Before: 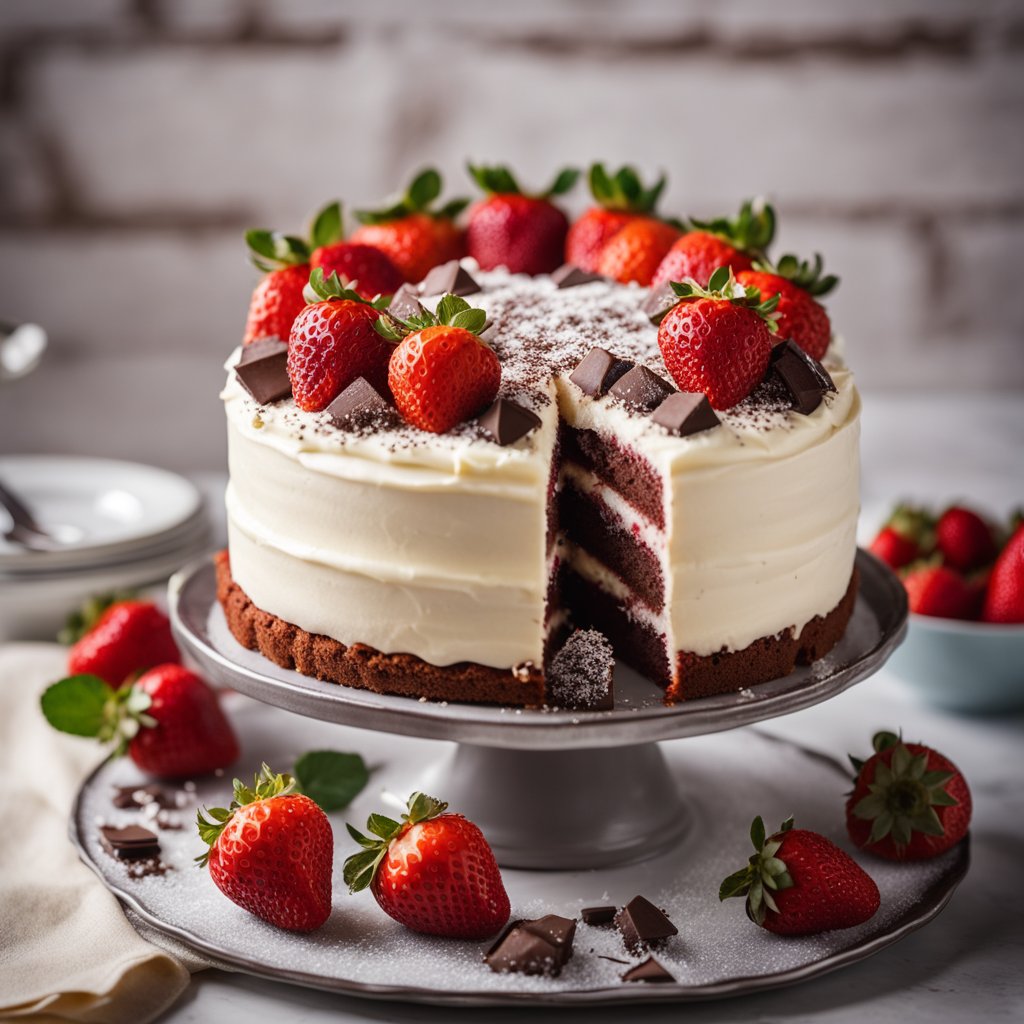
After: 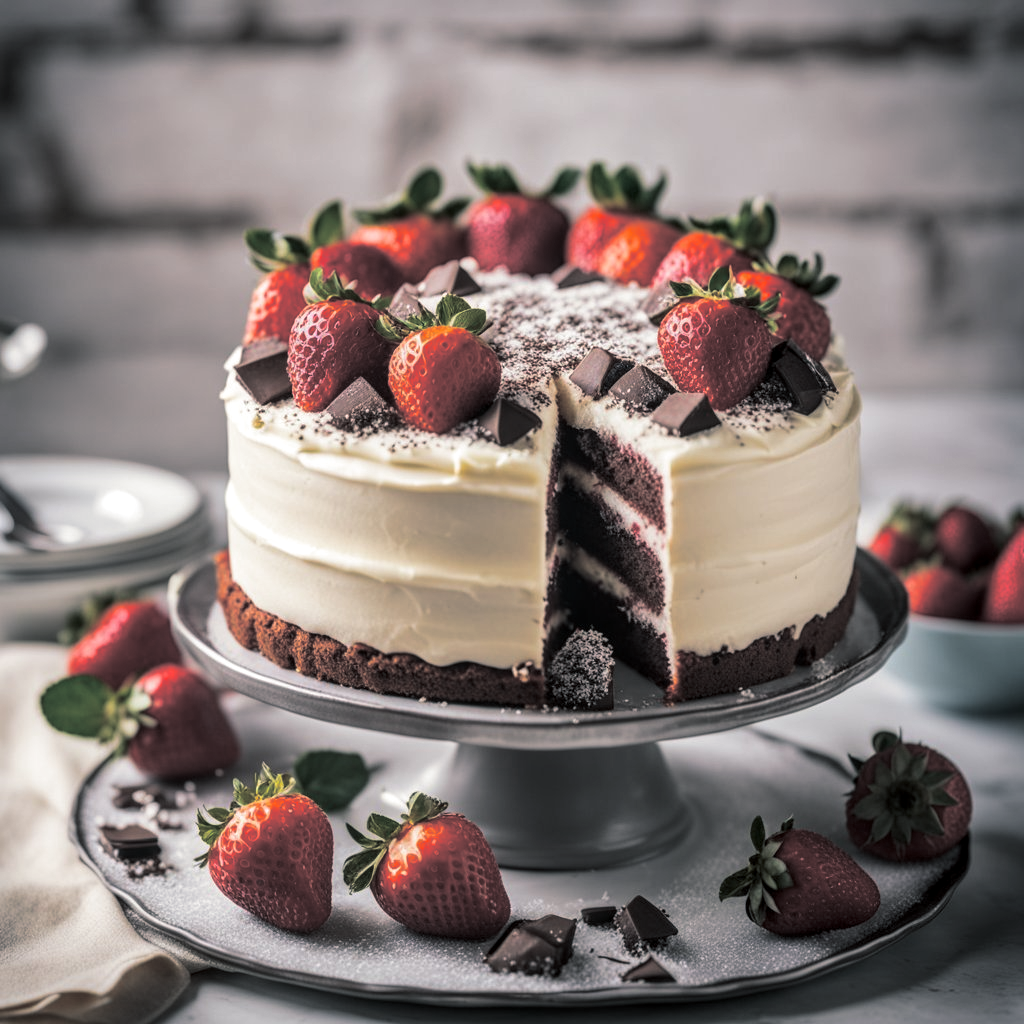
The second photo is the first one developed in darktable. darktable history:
local contrast: on, module defaults
split-toning: shadows › hue 201.6°, shadows › saturation 0.16, highlights › hue 50.4°, highlights › saturation 0.2, balance -49.9
